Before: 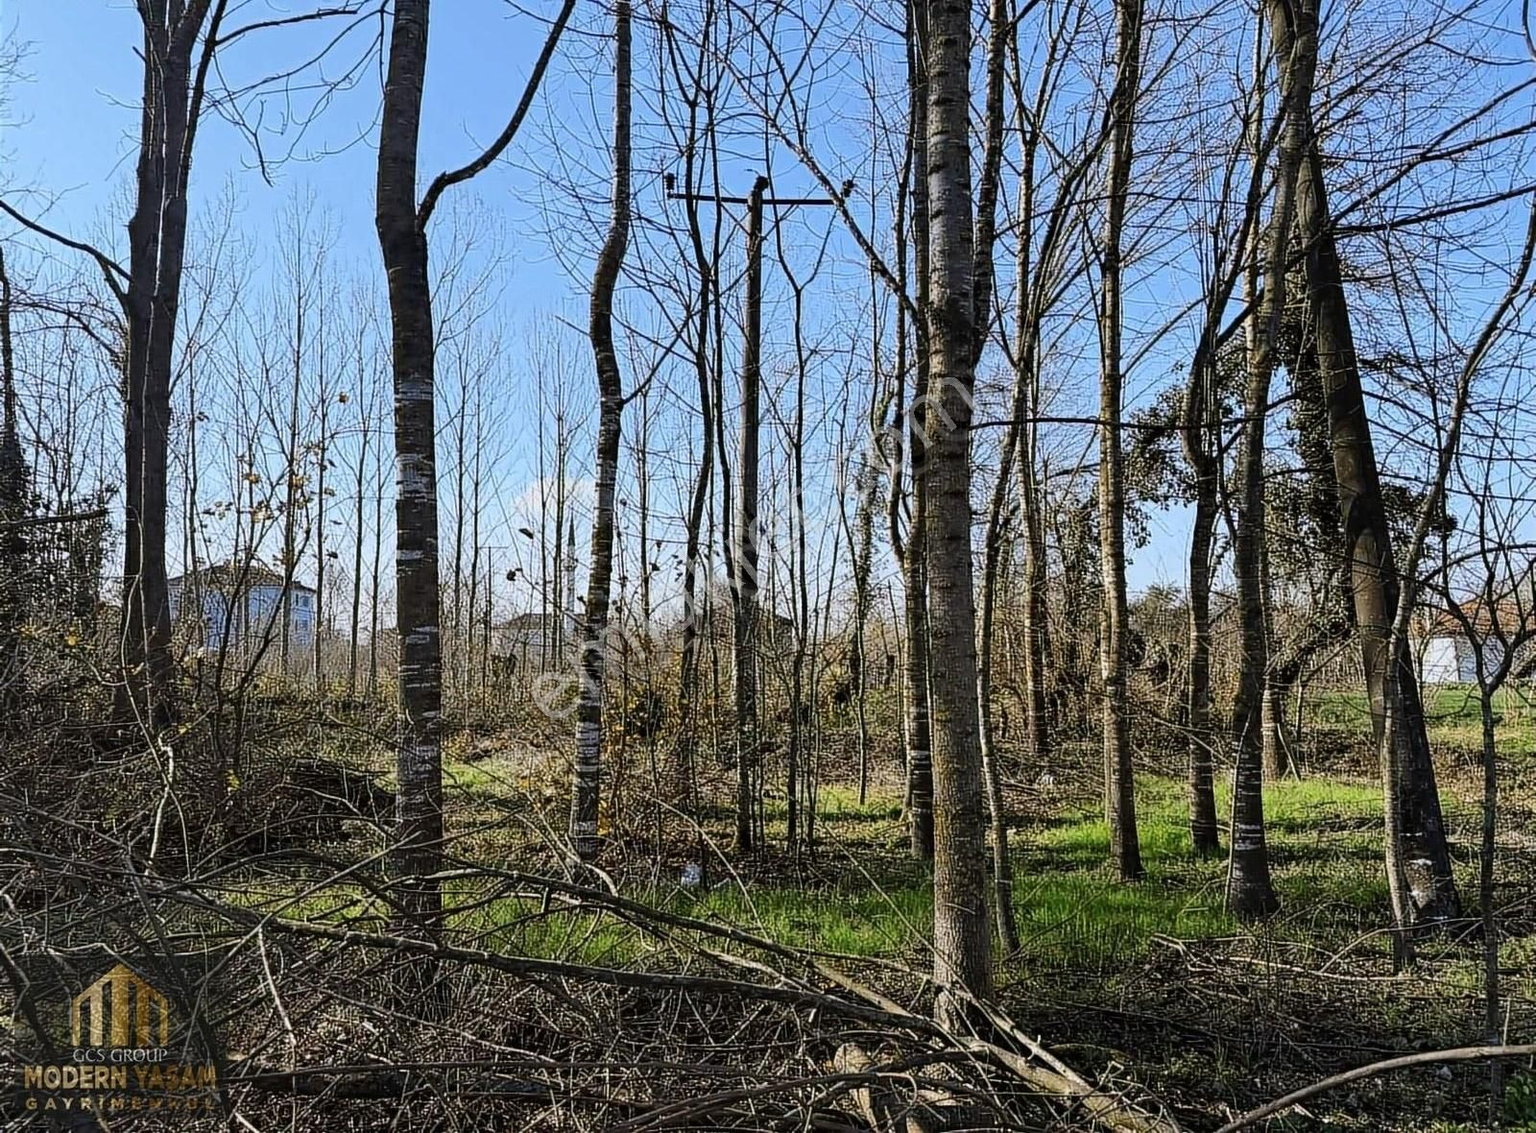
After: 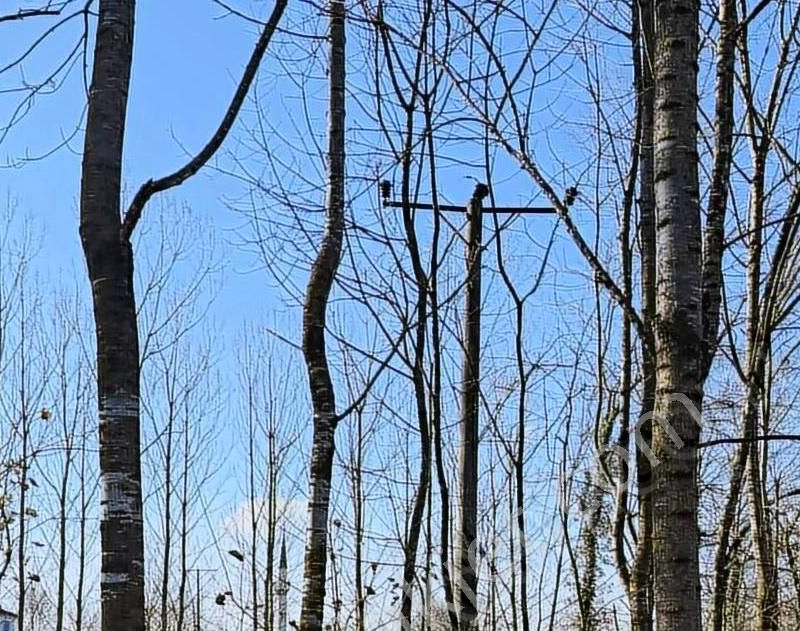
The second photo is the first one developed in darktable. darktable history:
crop: left 19.556%, right 30.401%, bottom 46.458%
color balance: output saturation 110%
